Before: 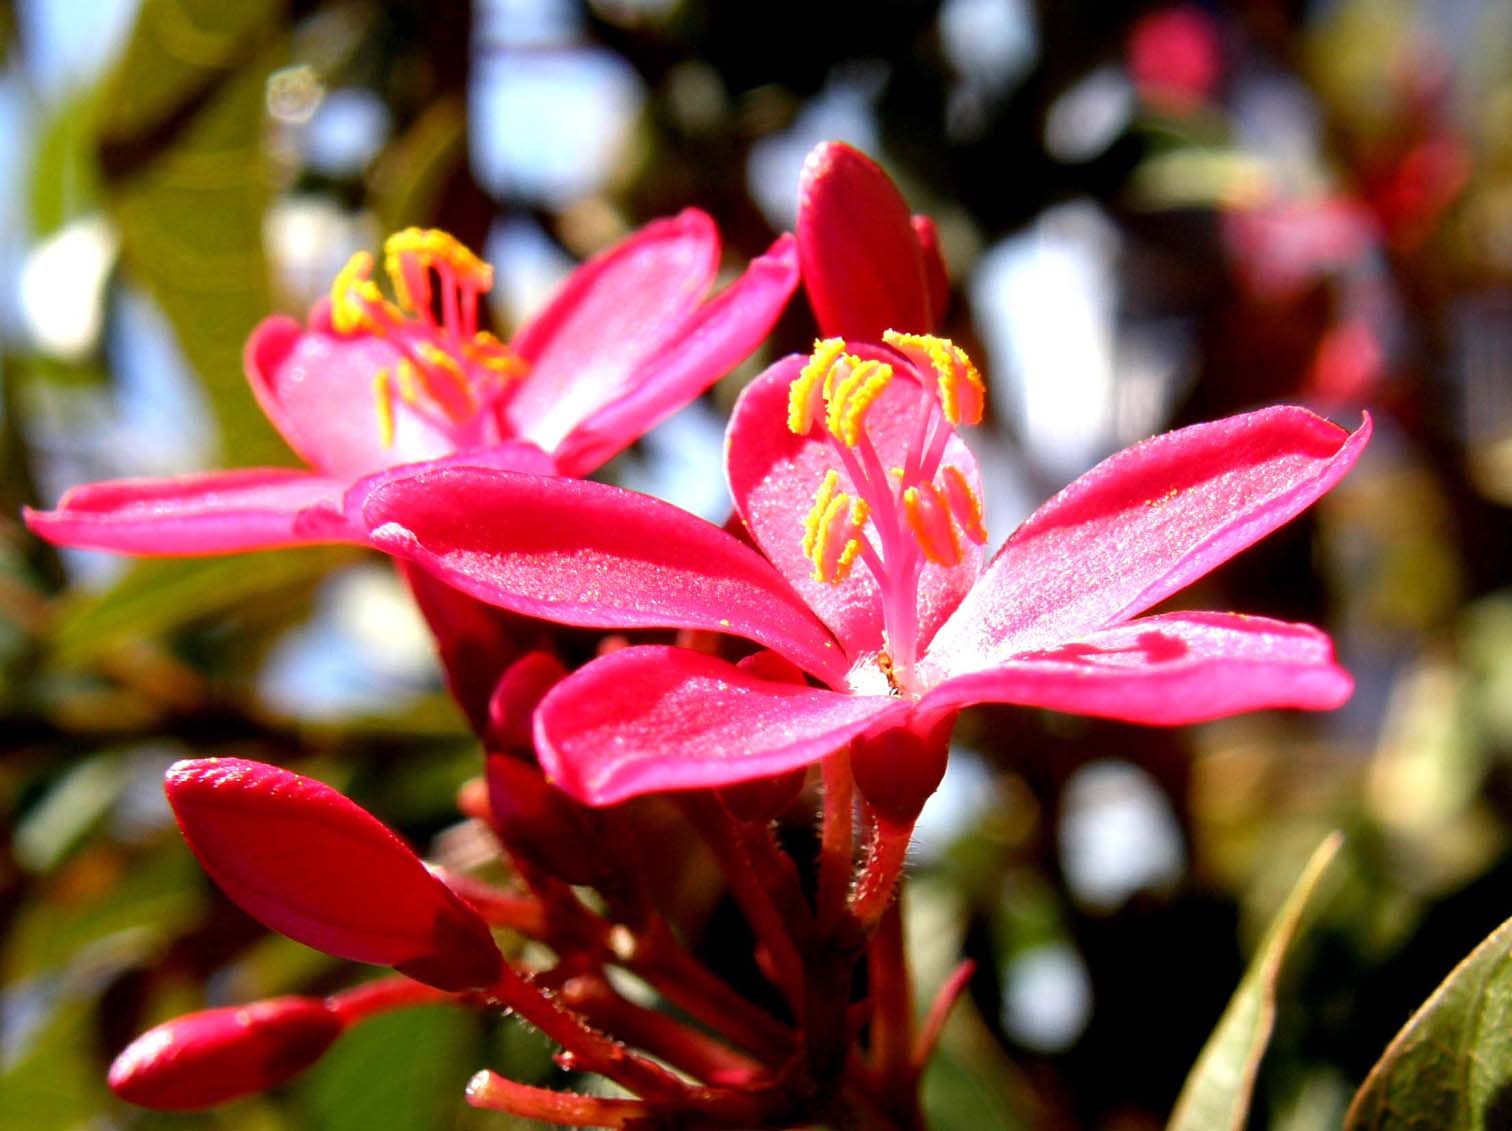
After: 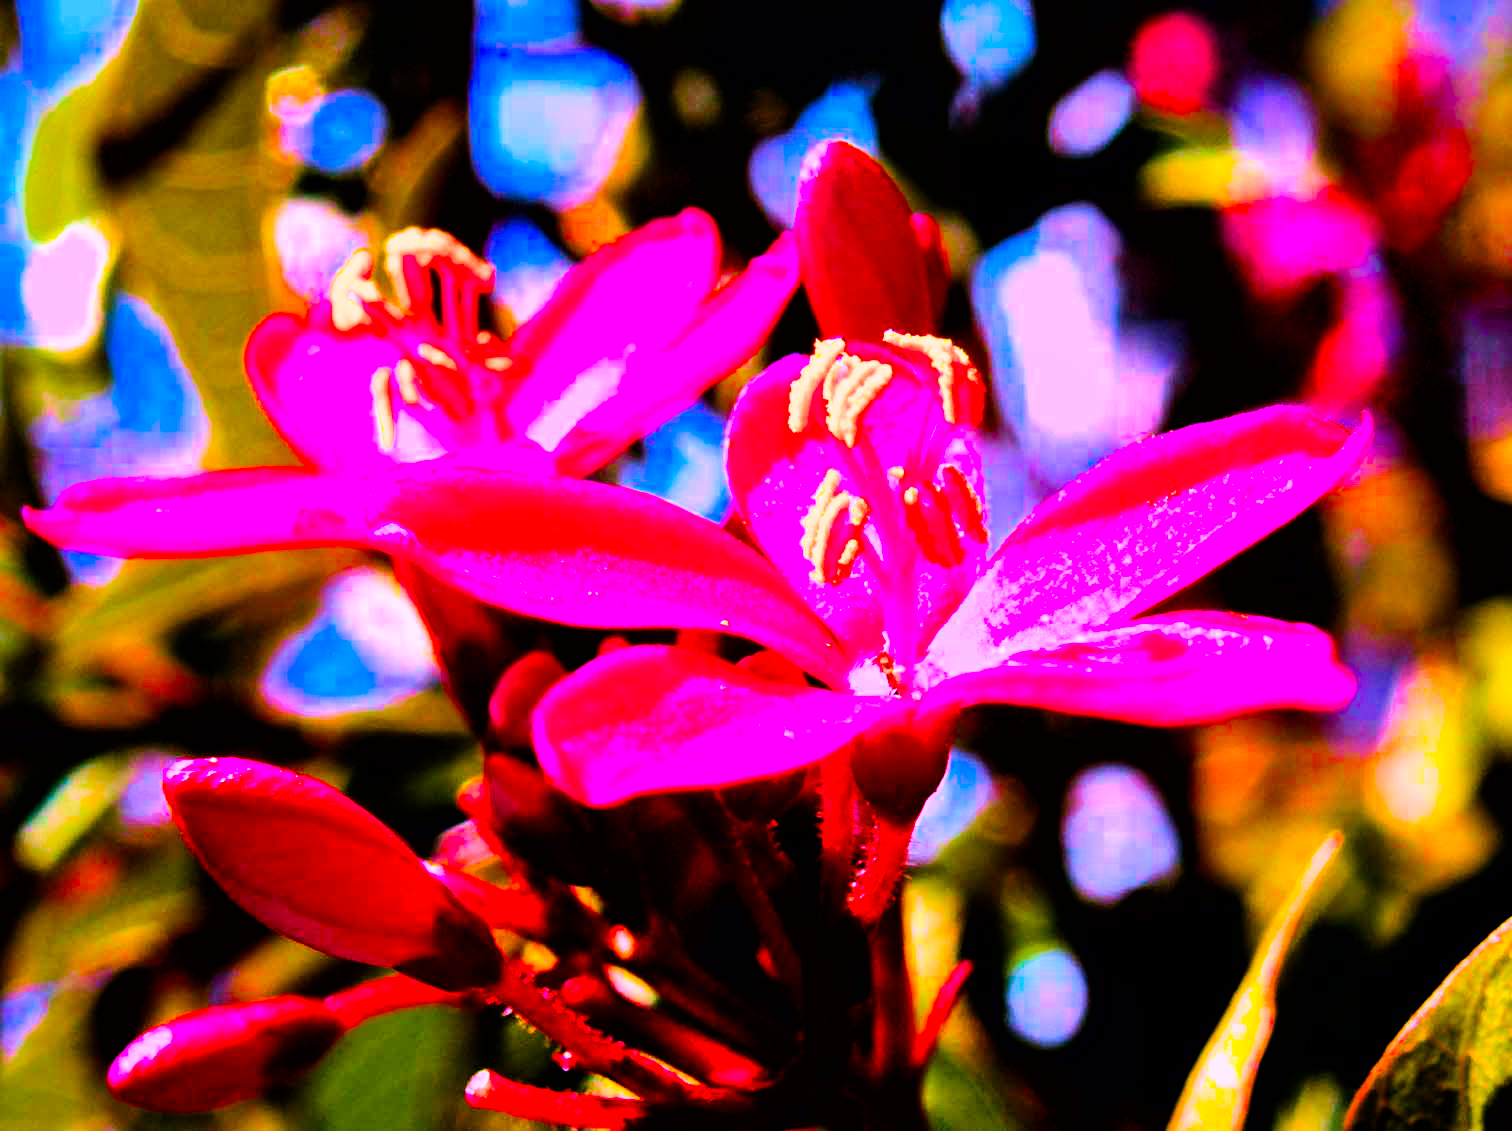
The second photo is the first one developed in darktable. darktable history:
haze removal: compatibility mode true, adaptive false
color calibration: illuminant as shot in camera, x 0.363, y 0.385, temperature 4528.04 K
color balance rgb: linear chroma grading › shadows -30%, linear chroma grading › global chroma 35%, perceptual saturation grading › global saturation 75%, perceptual saturation grading › shadows -30%, perceptual brilliance grading › highlights 75%, perceptual brilliance grading › shadows -30%, global vibrance 35%
filmic rgb: black relative exposure -6.15 EV, white relative exposure 6.96 EV, hardness 2.23, color science v6 (2022)
shadows and highlights: soften with gaussian
velvia: strength 75%
color correction: highlights a* 19.5, highlights b* -11.53, saturation 1.69
